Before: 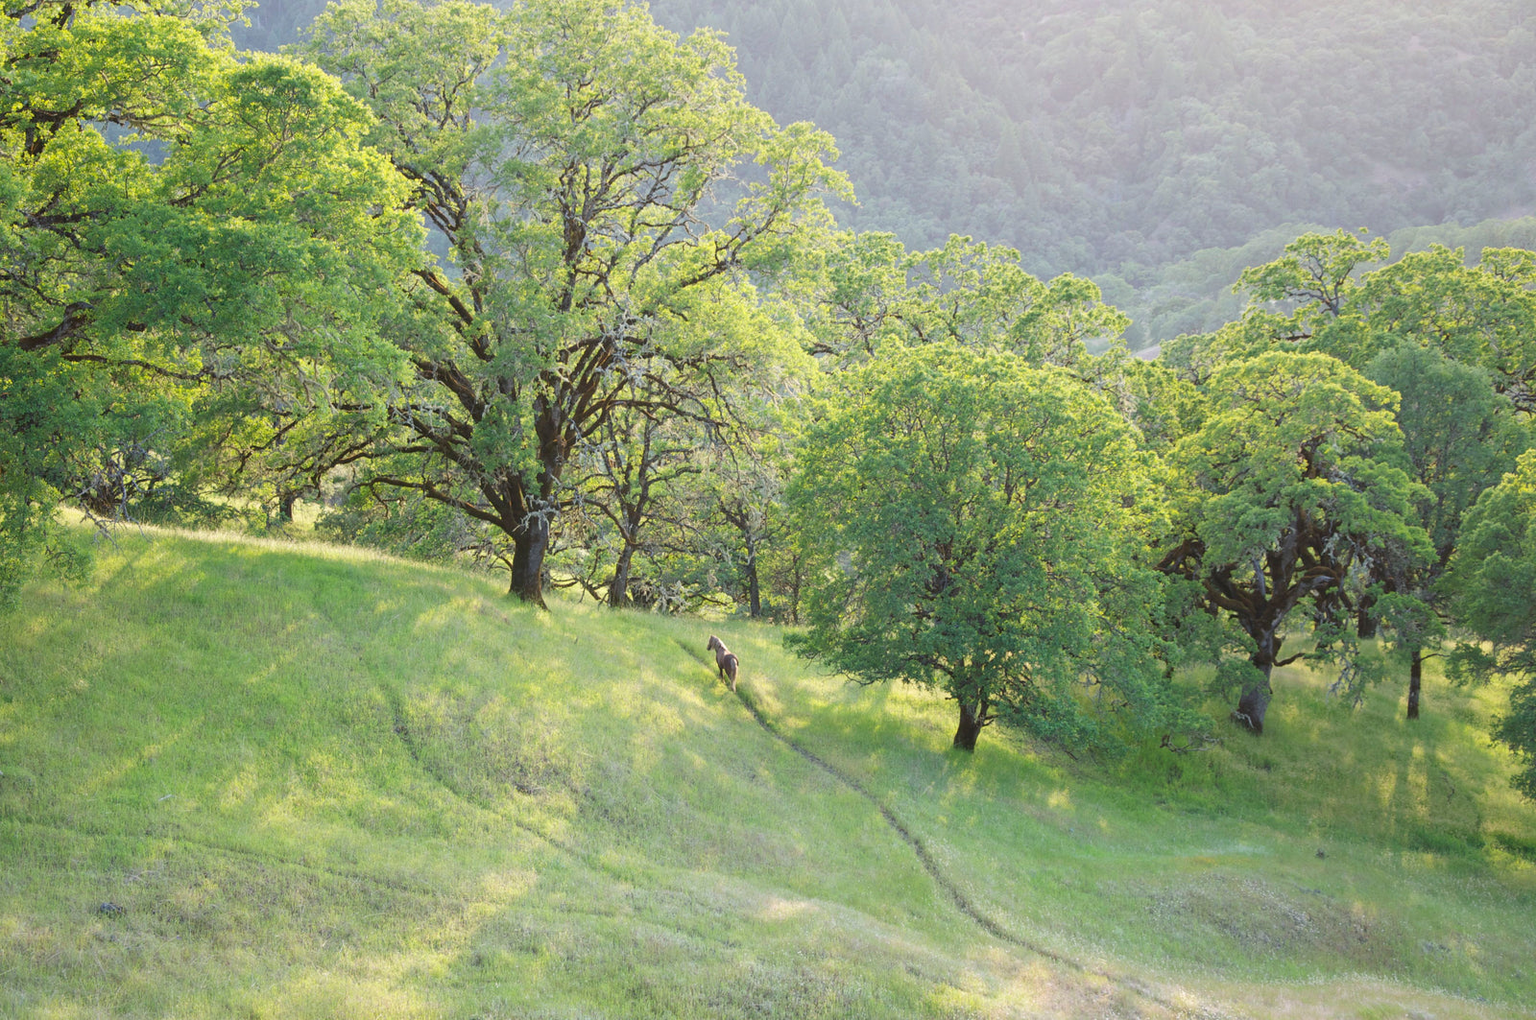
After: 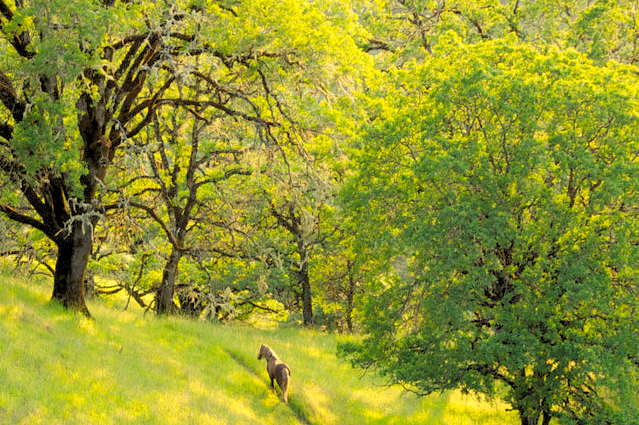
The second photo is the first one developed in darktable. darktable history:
rgb levels: levels [[0.029, 0.461, 0.922], [0, 0.5, 1], [0, 0.5, 1]]
crop: left 30%, top 30%, right 30%, bottom 30%
color balance rgb: perceptual saturation grading › global saturation 25%, global vibrance 10%
white balance: red 1.08, blue 0.791
